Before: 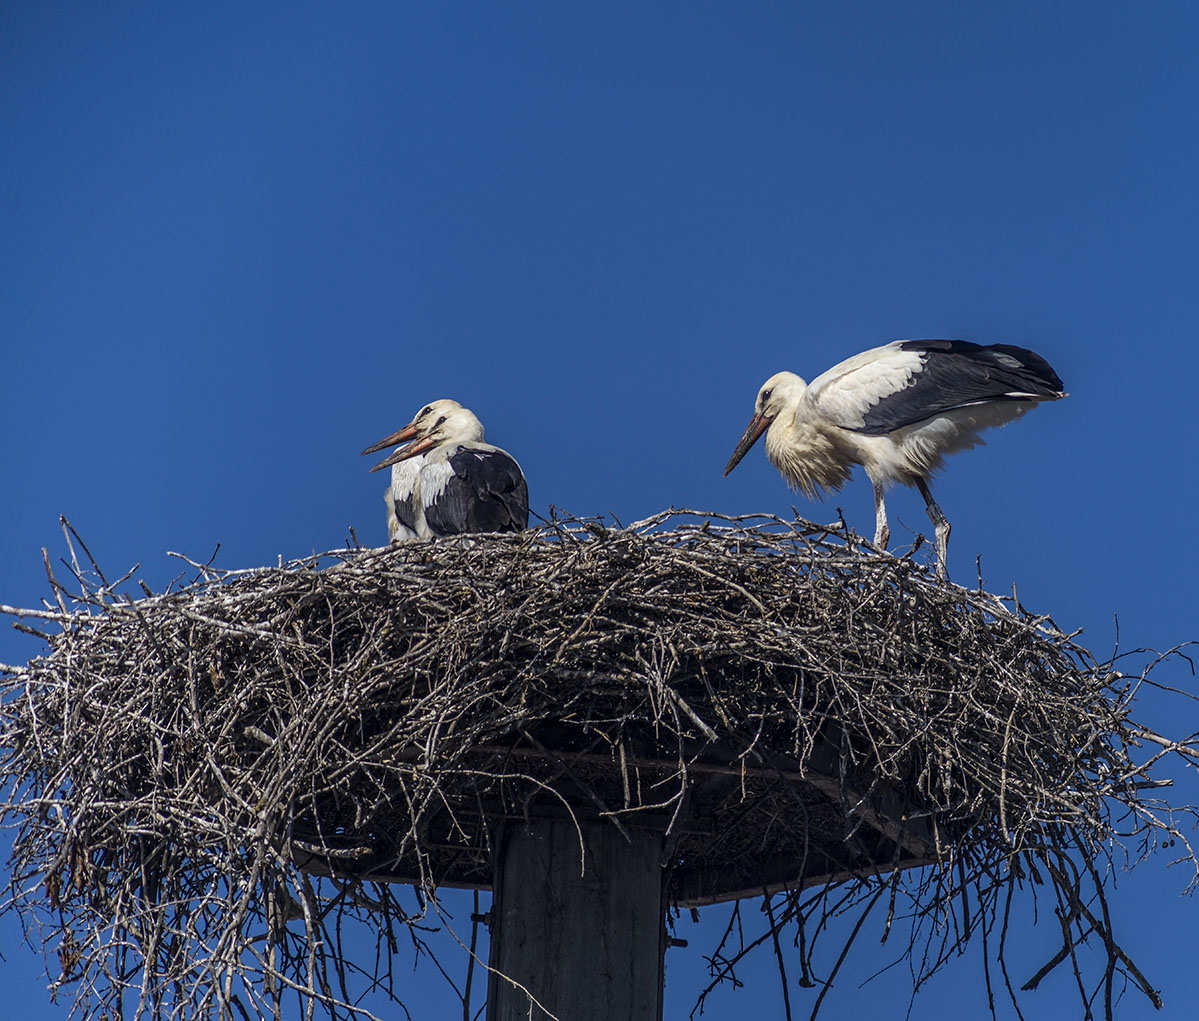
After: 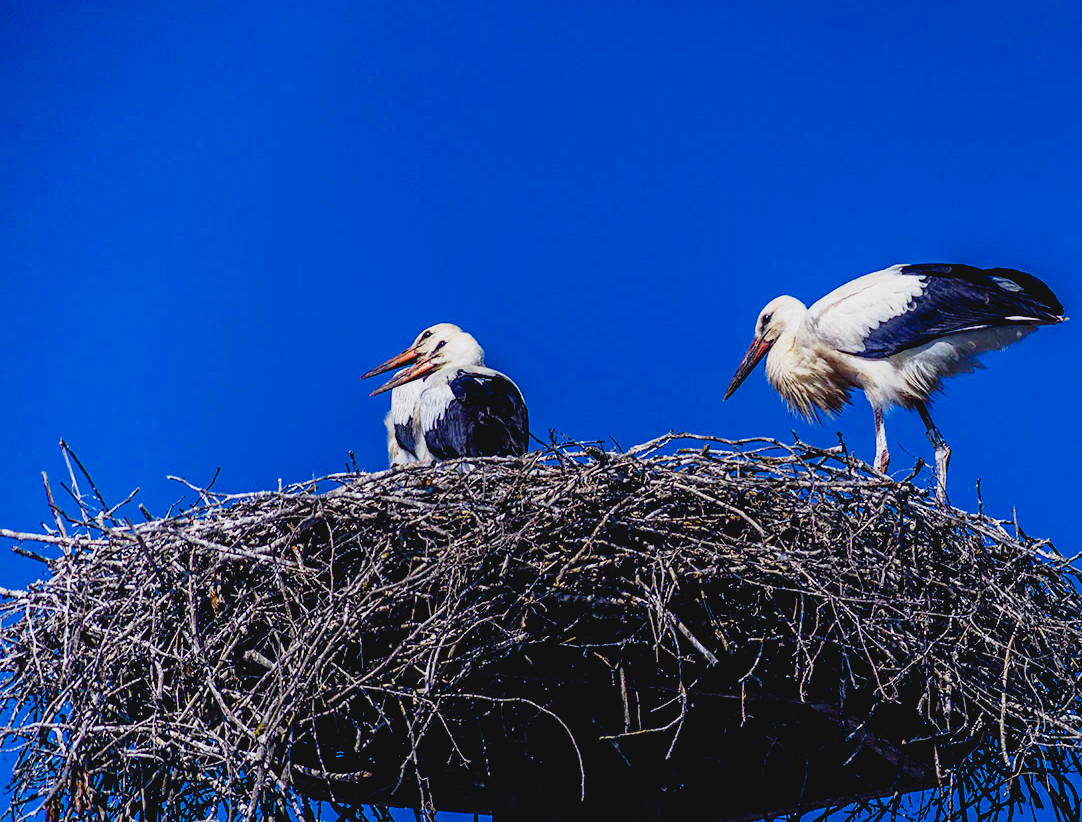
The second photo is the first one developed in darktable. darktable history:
color calibration: illuminant as shot in camera, x 0.358, y 0.373, temperature 4628.91 K
base curve: curves: ch0 [(0, 0) (0.012, 0.01) (0.073, 0.168) (0.31, 0.711) (0.645, 0.957) (1, 1)], preserve colors none
exposure: black level correction 0.009, exposure -0.62 EV, compensate highlight preservation false
crop: top 7.515%, right 9.708%, bottom 11.967%
contrast brightness saturation: contrast -0.101, saturation -0.099
color balance rgb: shadows lift › chroma 4.31%, shadows lift › hue 254.05°, highlights gain › chroma 0.155%, highlights gain › hue 332.61°, perceptual saturation grading › global saturation 45.907%, perceptual saturation grading › highlights -49.167%, perceptual saturation grading › shadows 29.415%, global vibrance 14.429%
tone equalizer: on, module defaults
